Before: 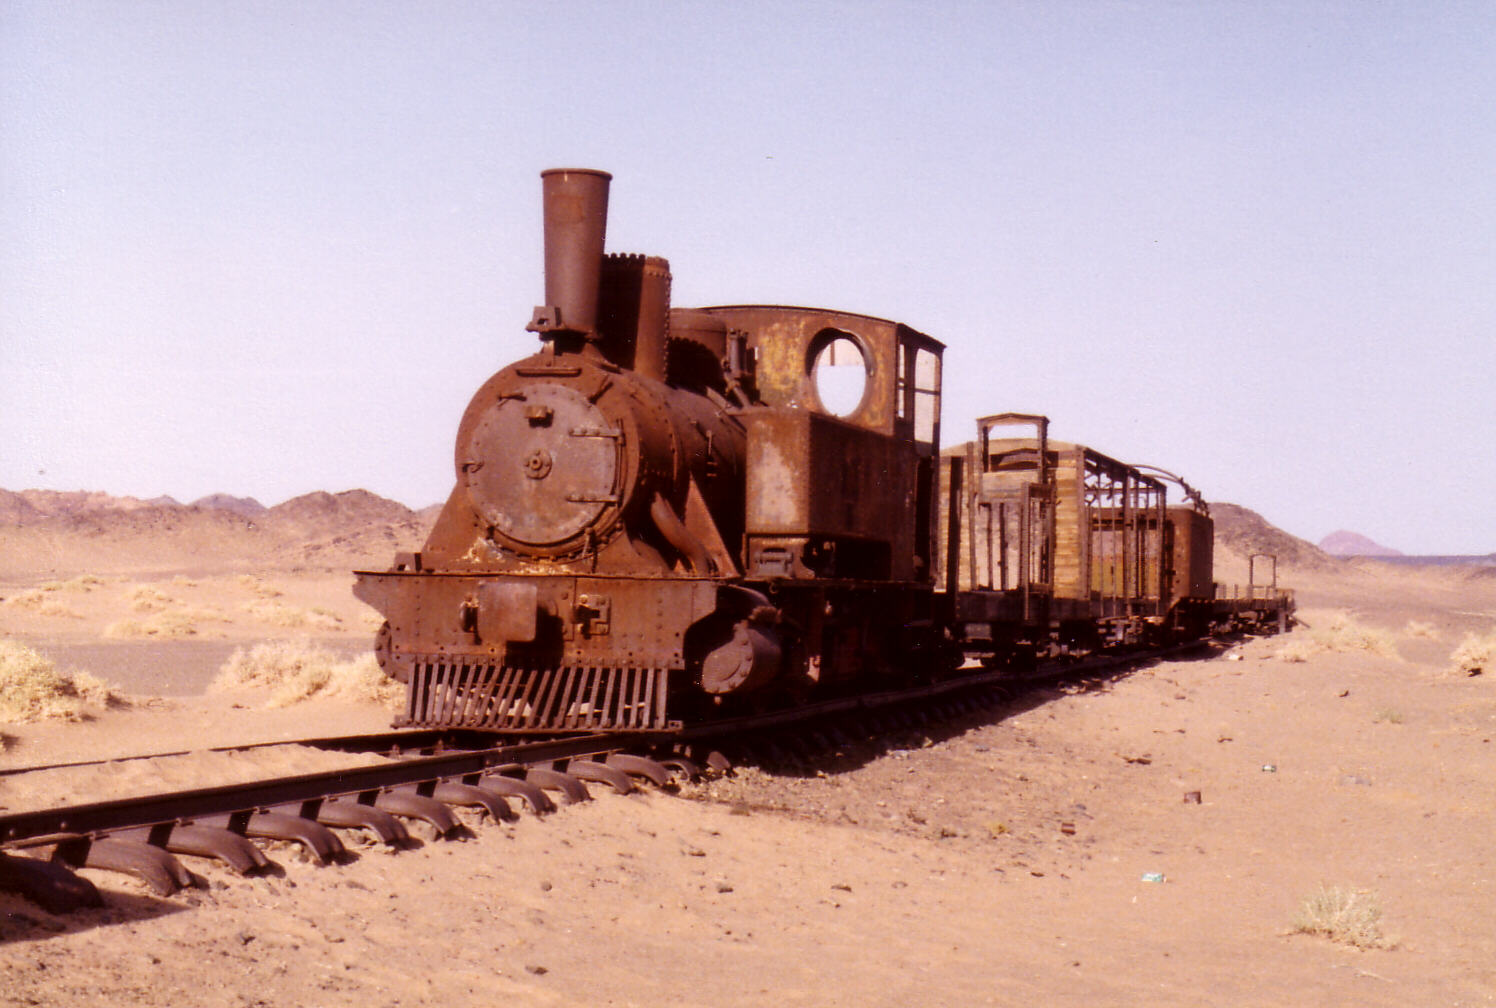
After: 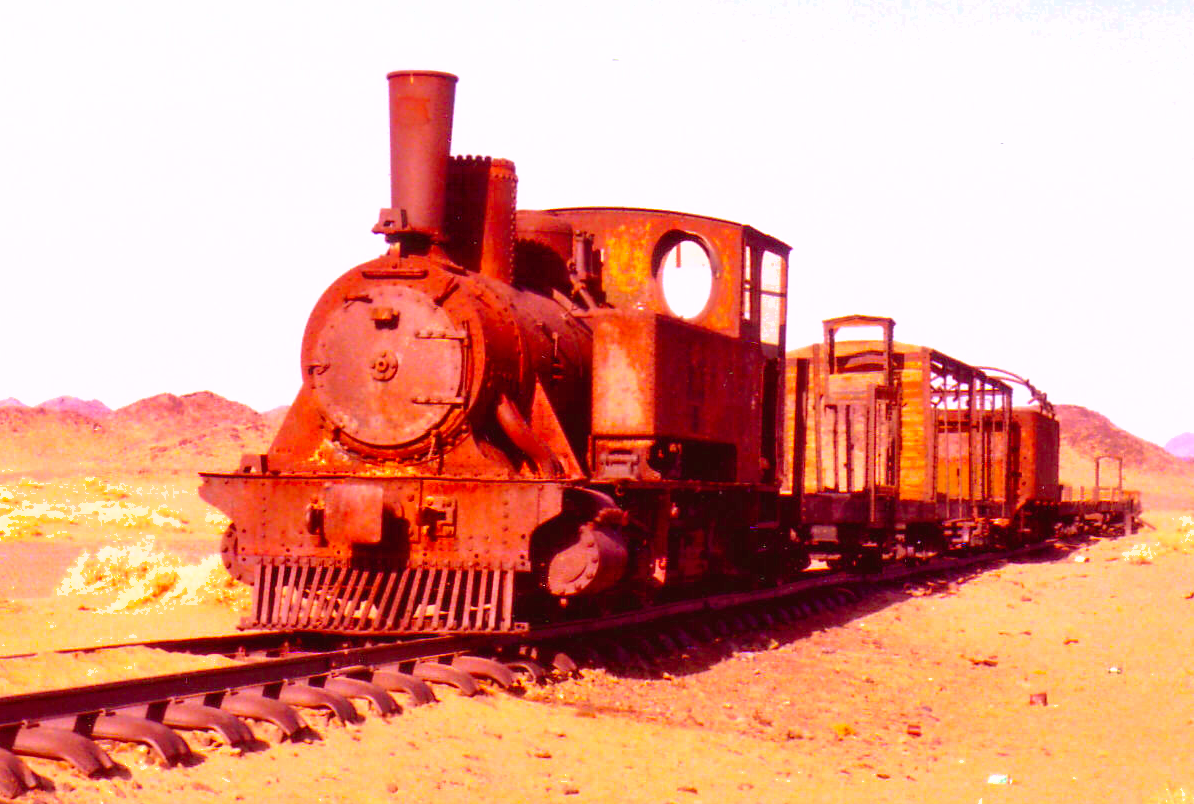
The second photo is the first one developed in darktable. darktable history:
crop and rotate: left 10.303%, top 9.801%, right 9.824%, bottom 10.407%
contrast brightness saturation: contrast 0.199, brightness 0.198, saturation 0.791
color balance rgb: linear chroma grading › shadows -3.611%, linear chroma grading › highlights -5.06%, perceptual saturation grading › global saturation 0.483%, perceptual brilliance grading › global brilliance 17.997%, global vibrance 15.212%
shadows and highlights: on, module defaults
